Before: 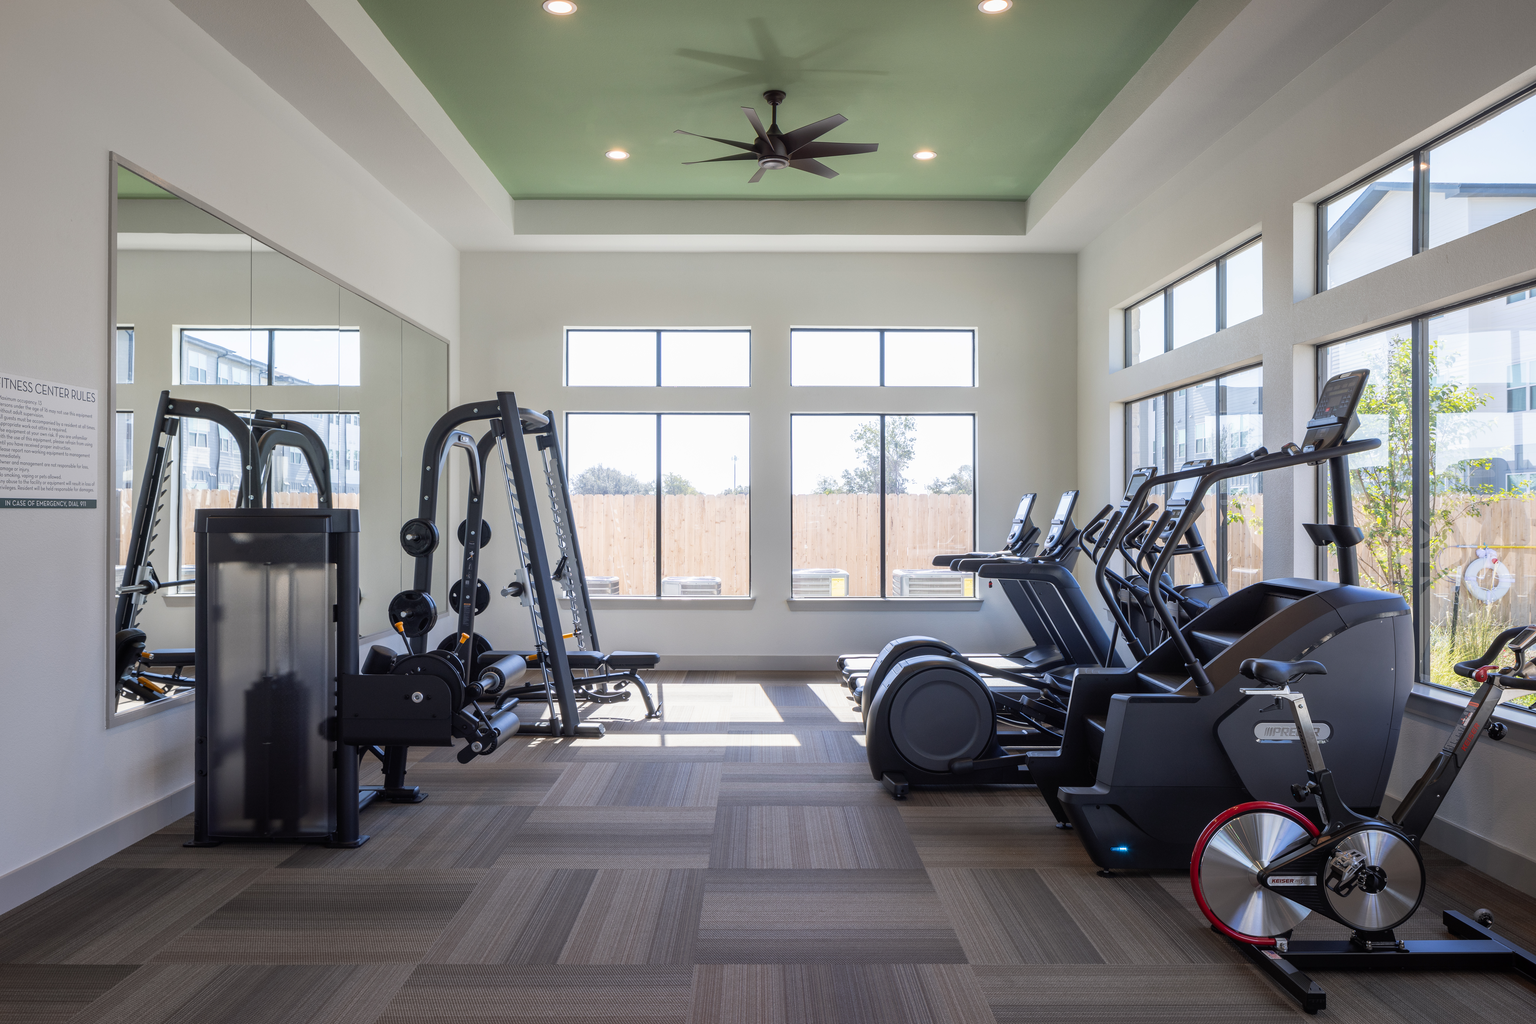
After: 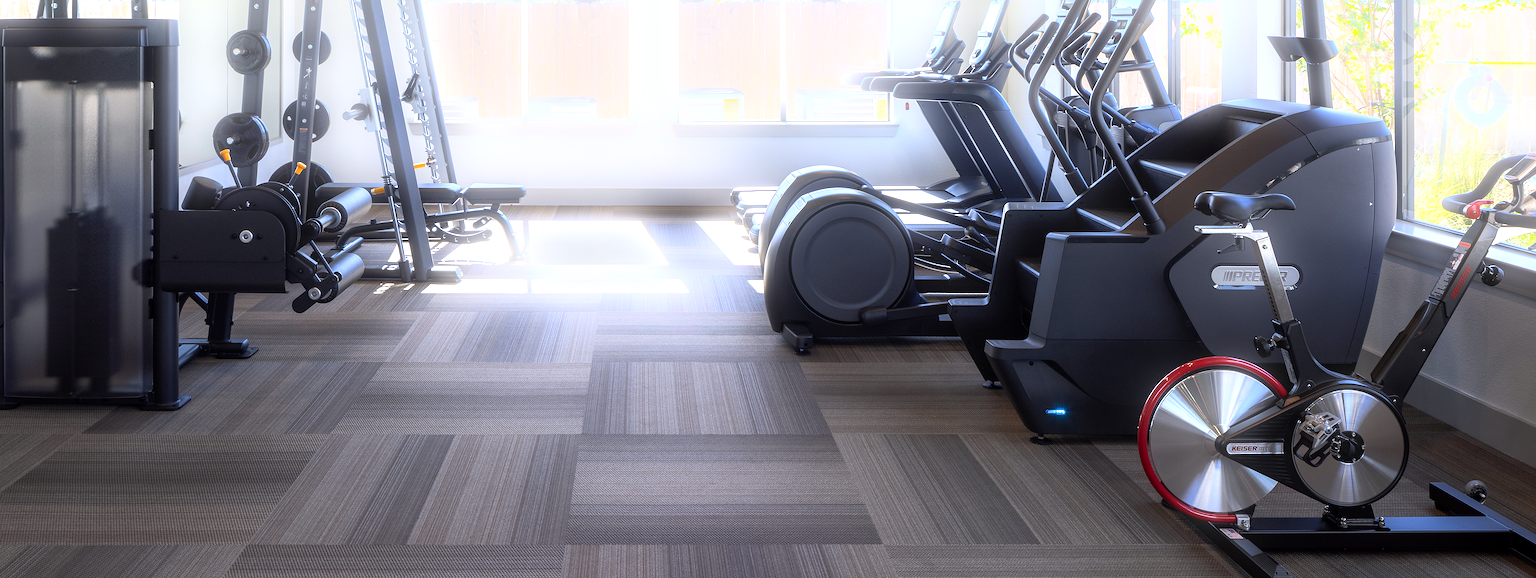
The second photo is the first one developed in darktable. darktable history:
crop and rotate: left 13.306%, top 48.129%, bottom 2.928%
tone equalizer: -8 EV -0.001 EV, -7 EV 0.001 EV, -6 EV -0.002 EV, -5 EV -0.003 EV, -4 EV -0.062 EV, -3 EV -0.222 EV, -2 EV -0.267 EV, -1 EV 0.105 EV, +0 EV 0.303 EV
exposure: black level correction 0.001, exposure 0.5 EV, compensate exposure bias true, compensate highlight preservation false
sharpen: on, module defaults
white balance: red 0.983, blue 1.036
bloom: on, module defaults
